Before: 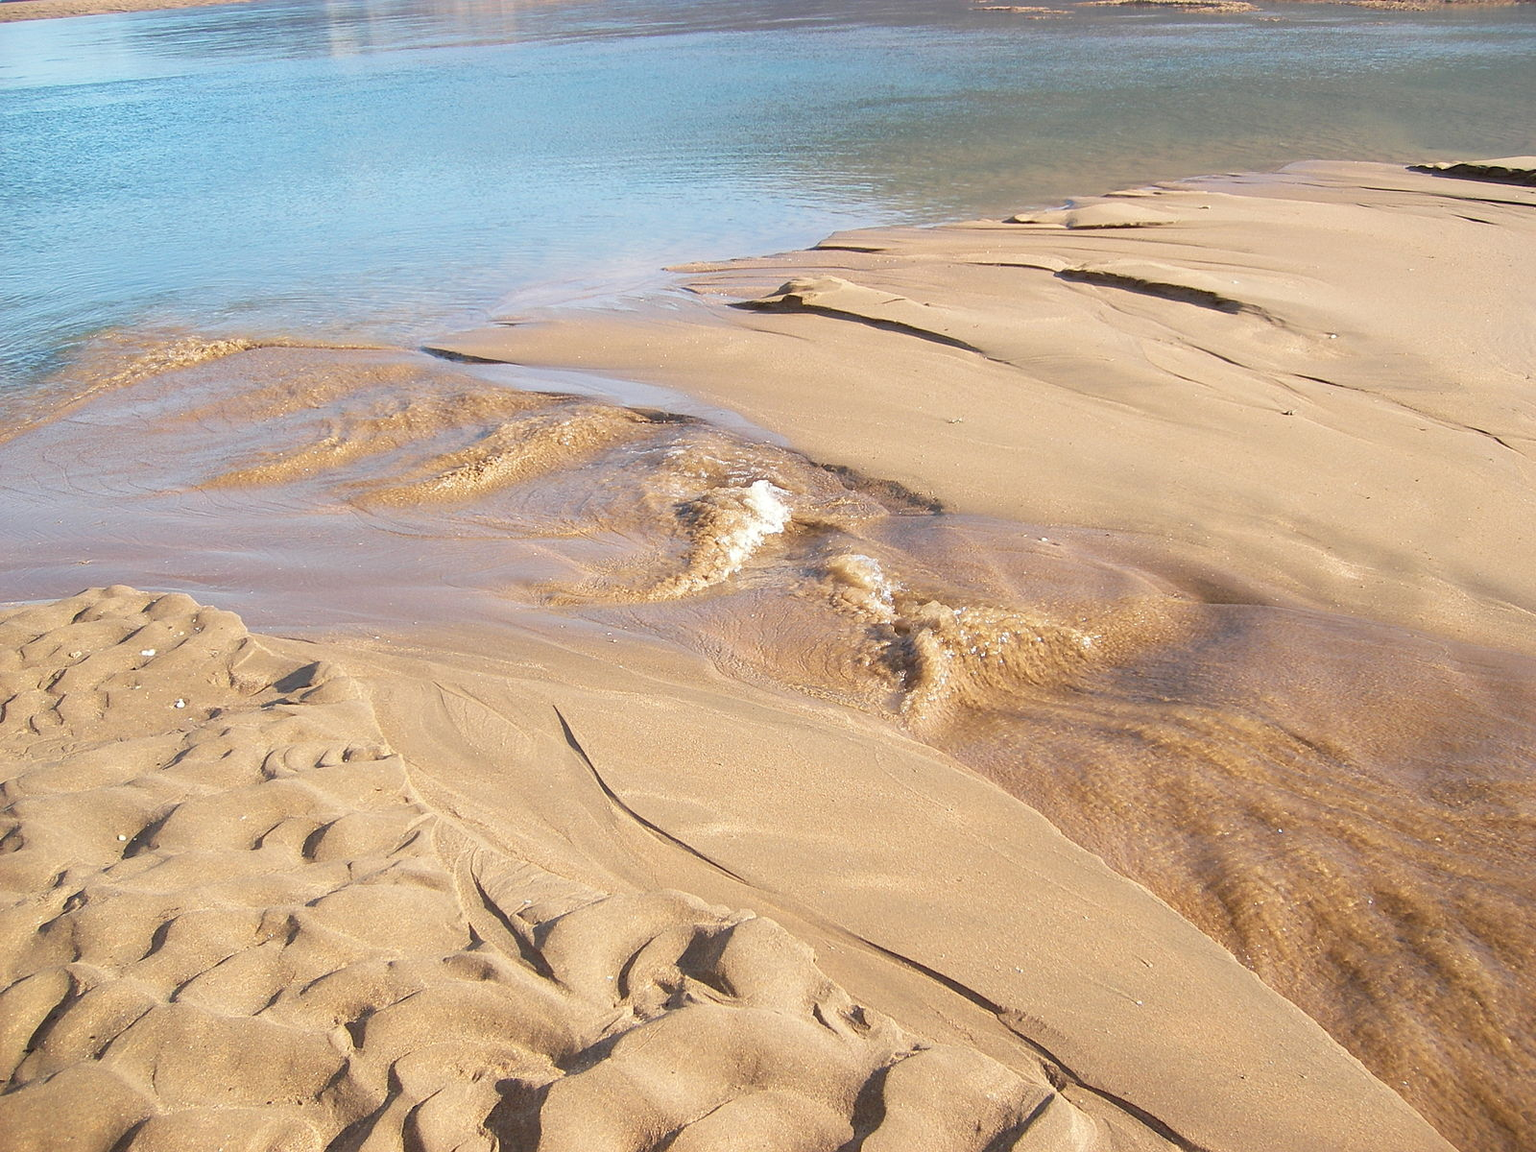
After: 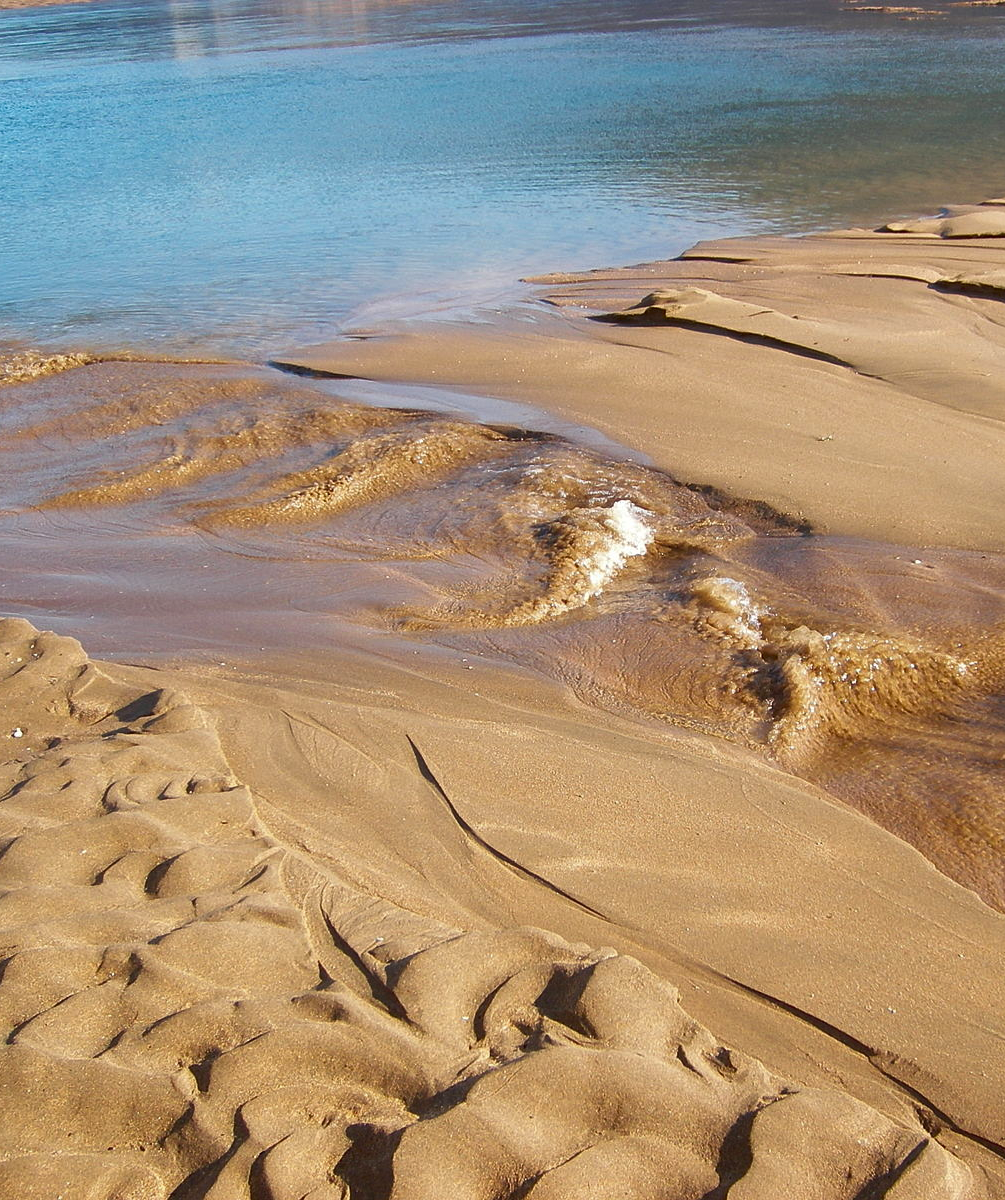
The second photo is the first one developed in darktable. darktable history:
crop: left 10.644%, right 26.528%
contrast brightness saturation: brightness -0.25, saturation 0.2
